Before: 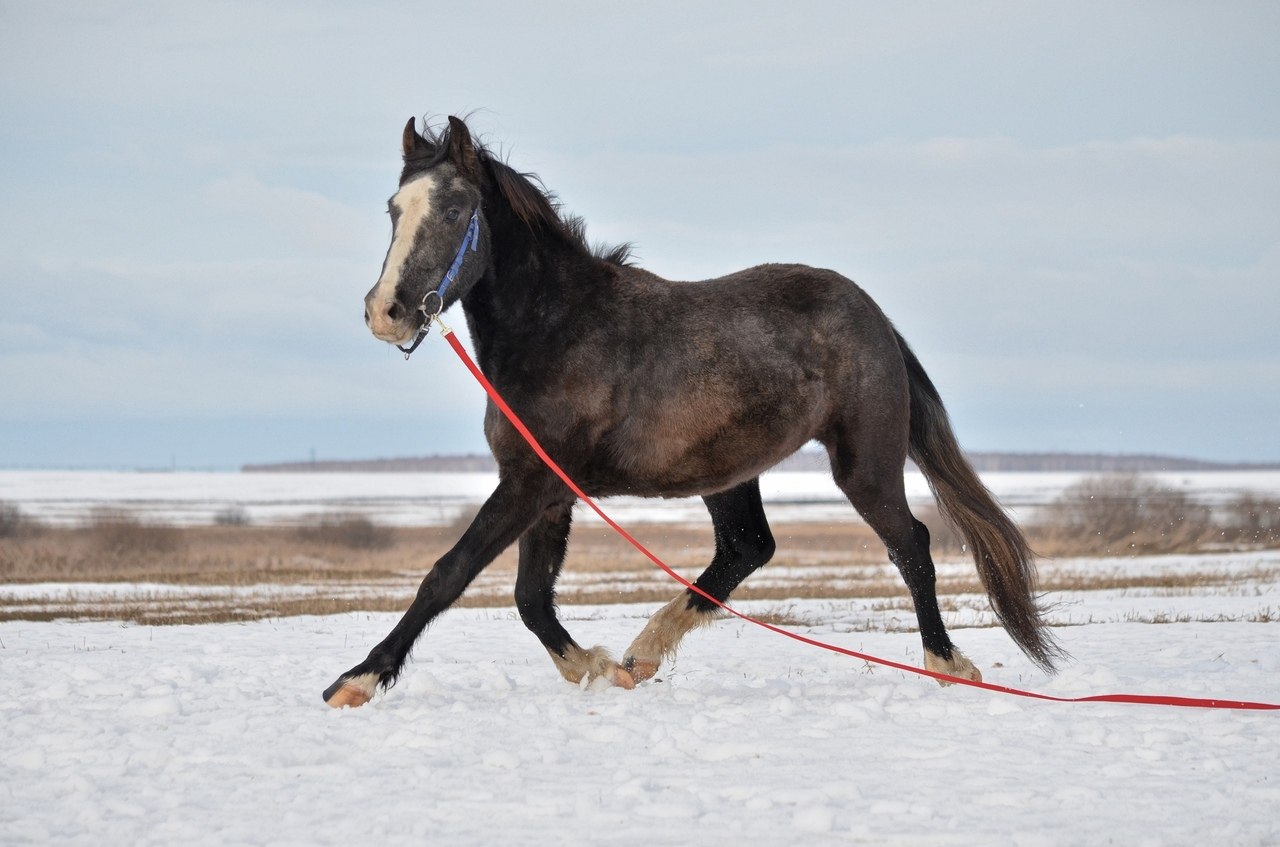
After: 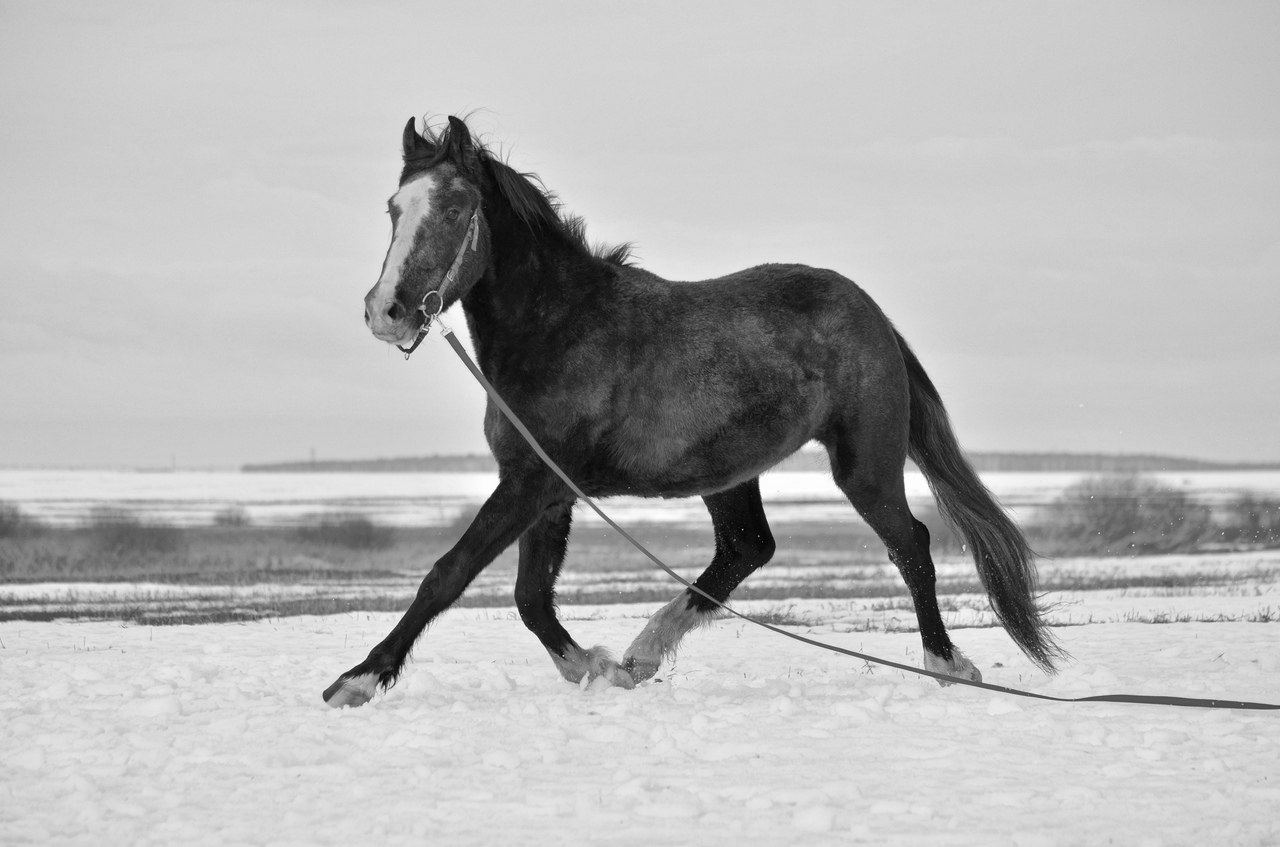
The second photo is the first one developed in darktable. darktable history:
color calibration: output gray [0.22, 0.42, 0.37, 0], illuminant as shot in camera, x 0.358, y 0.373, temperature 4628.91 K
